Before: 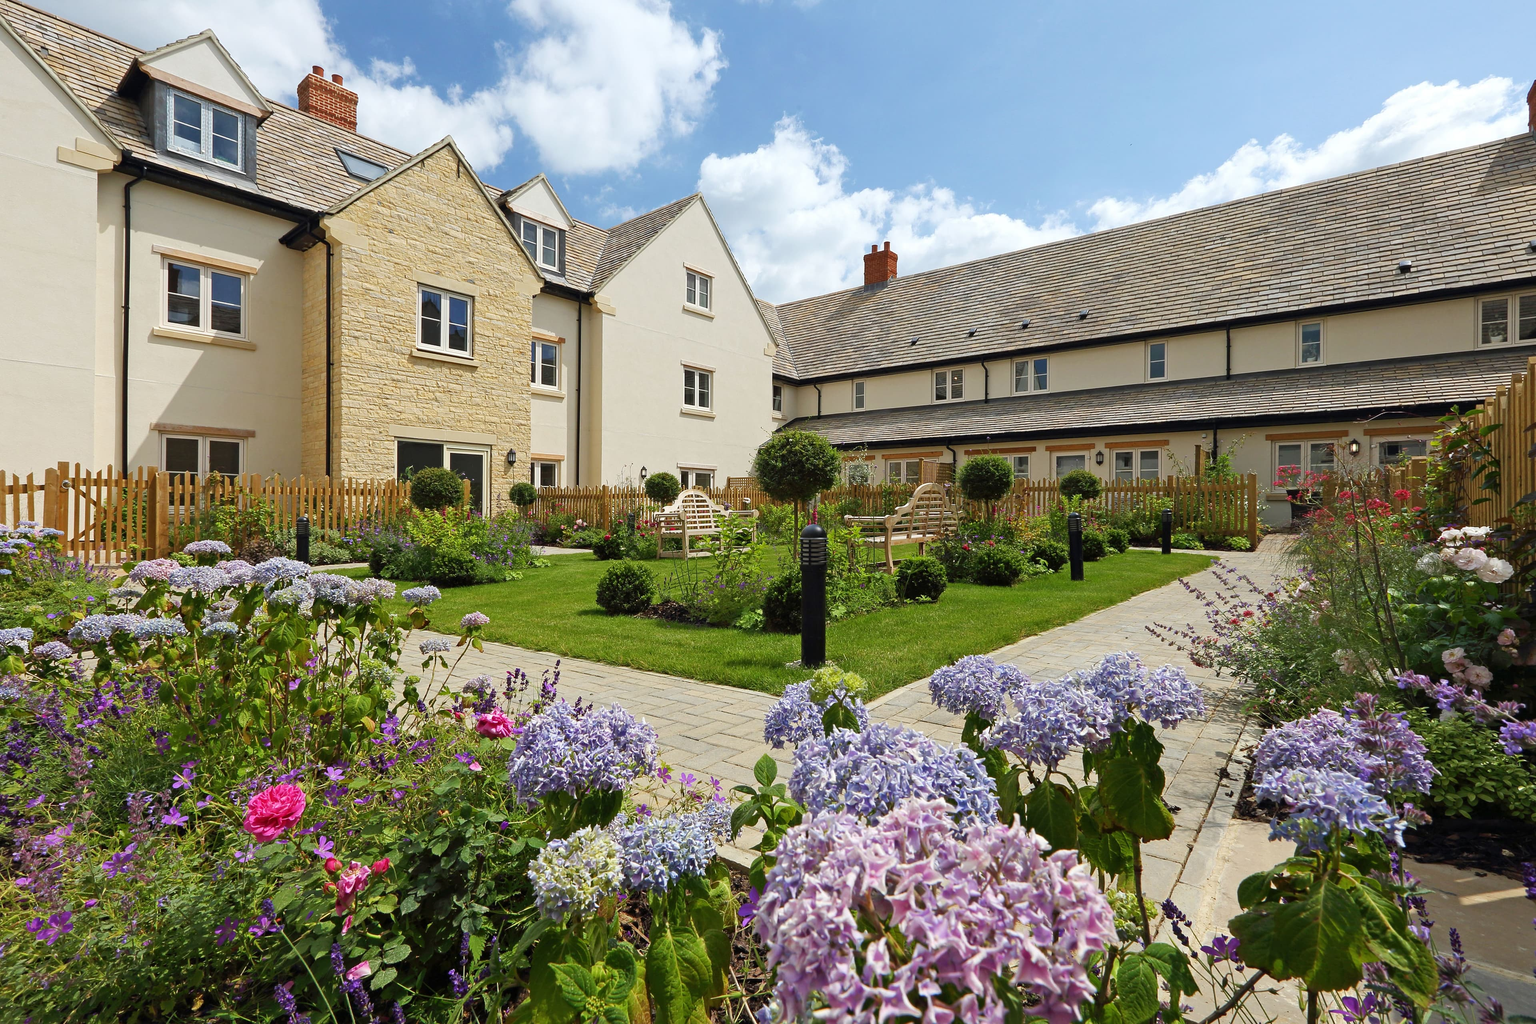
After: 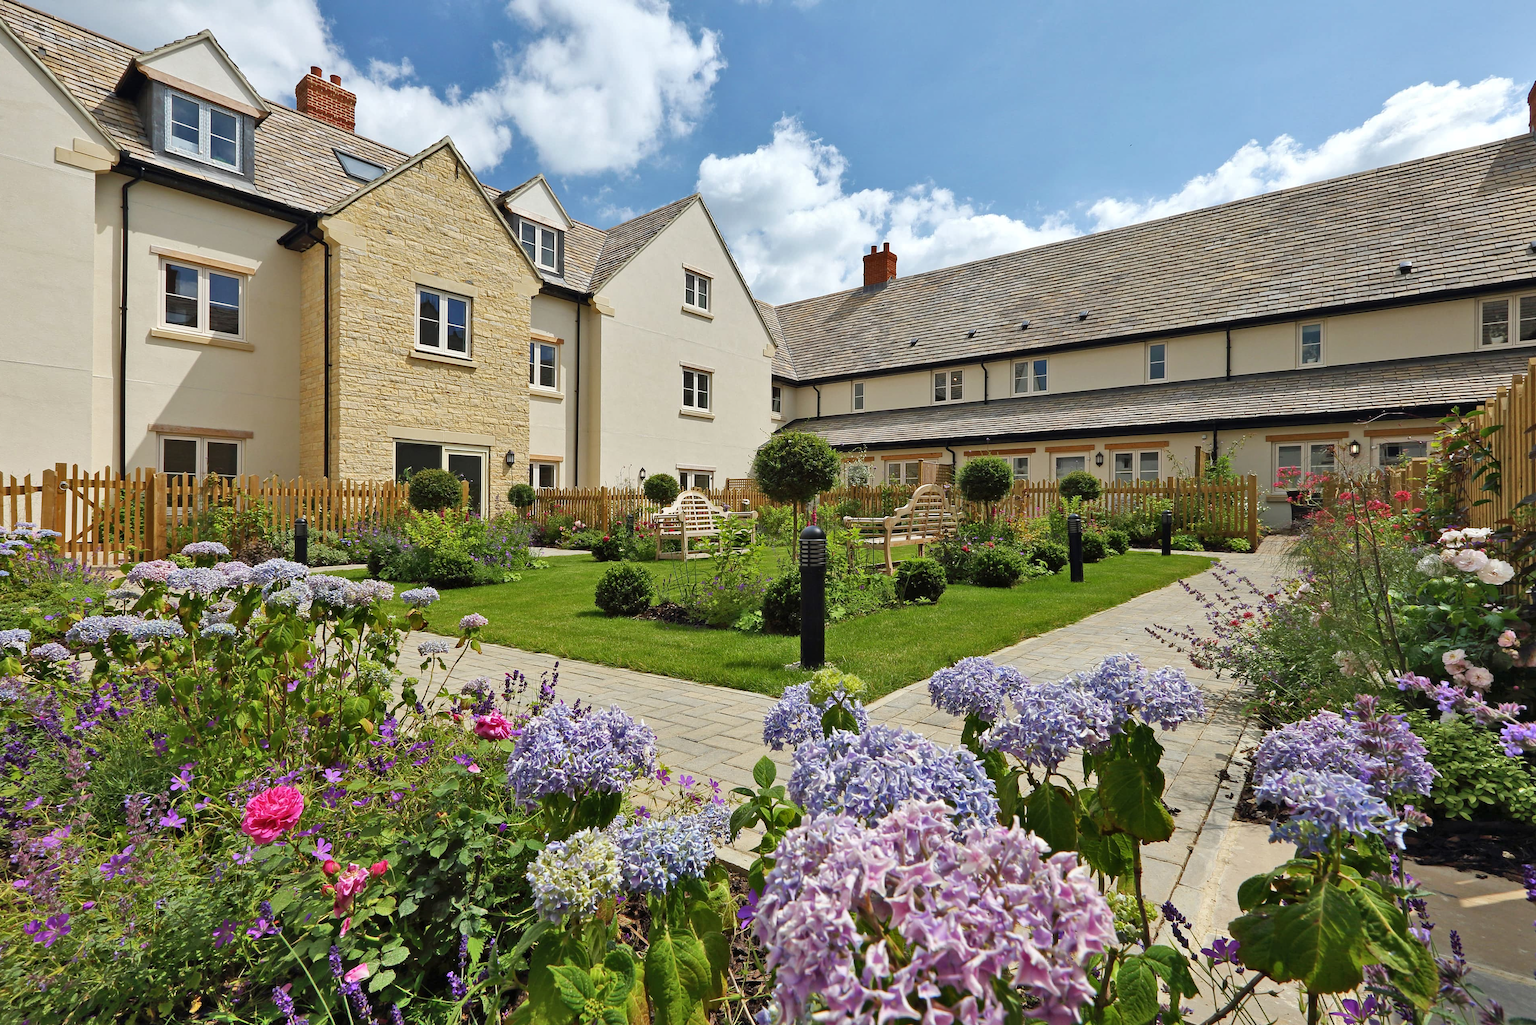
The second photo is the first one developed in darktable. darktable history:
crop and rotate: left 0.196%, bottom 0.011%
tone equalizer: mask exposure compensation -0.511 EV
shadows and highlights: shadows 60.45, soften with gaussian
